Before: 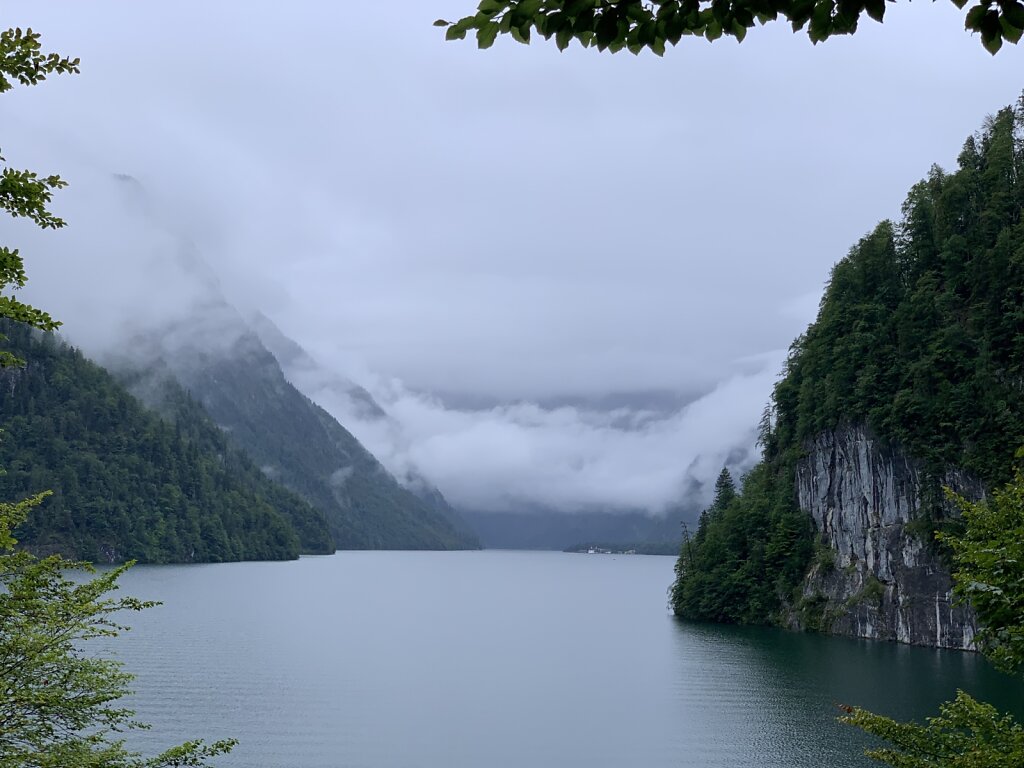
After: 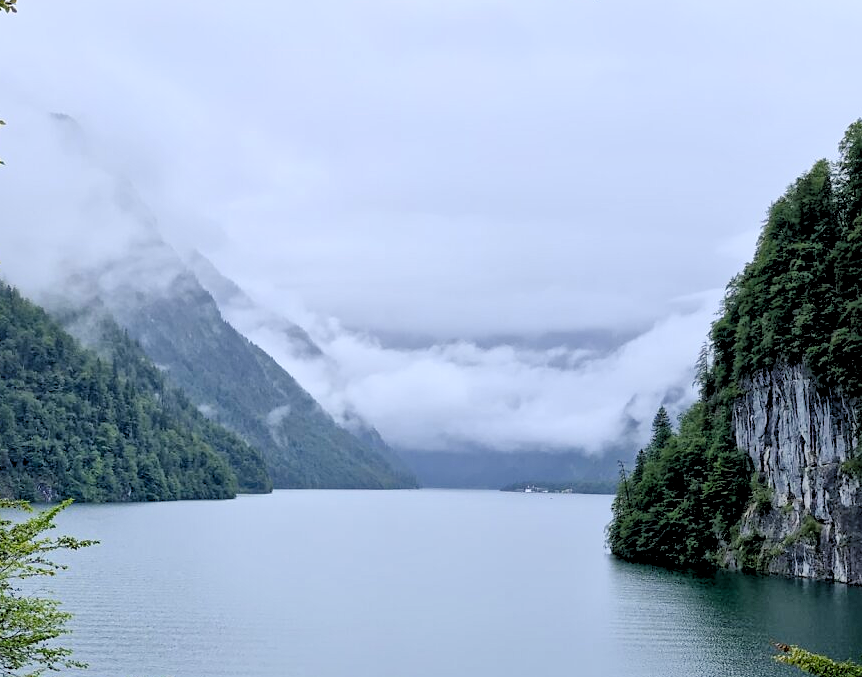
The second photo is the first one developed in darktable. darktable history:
local contrast: mode bilateral grid, contrast 20, coarseness 19, detail 163%, midtone range 0.2
crop: left 6.211%, top 8.056%, right 9.531%, bottom 3.793%
levels: white 99.97%, levels [0.093, 0.434, 0.988]
